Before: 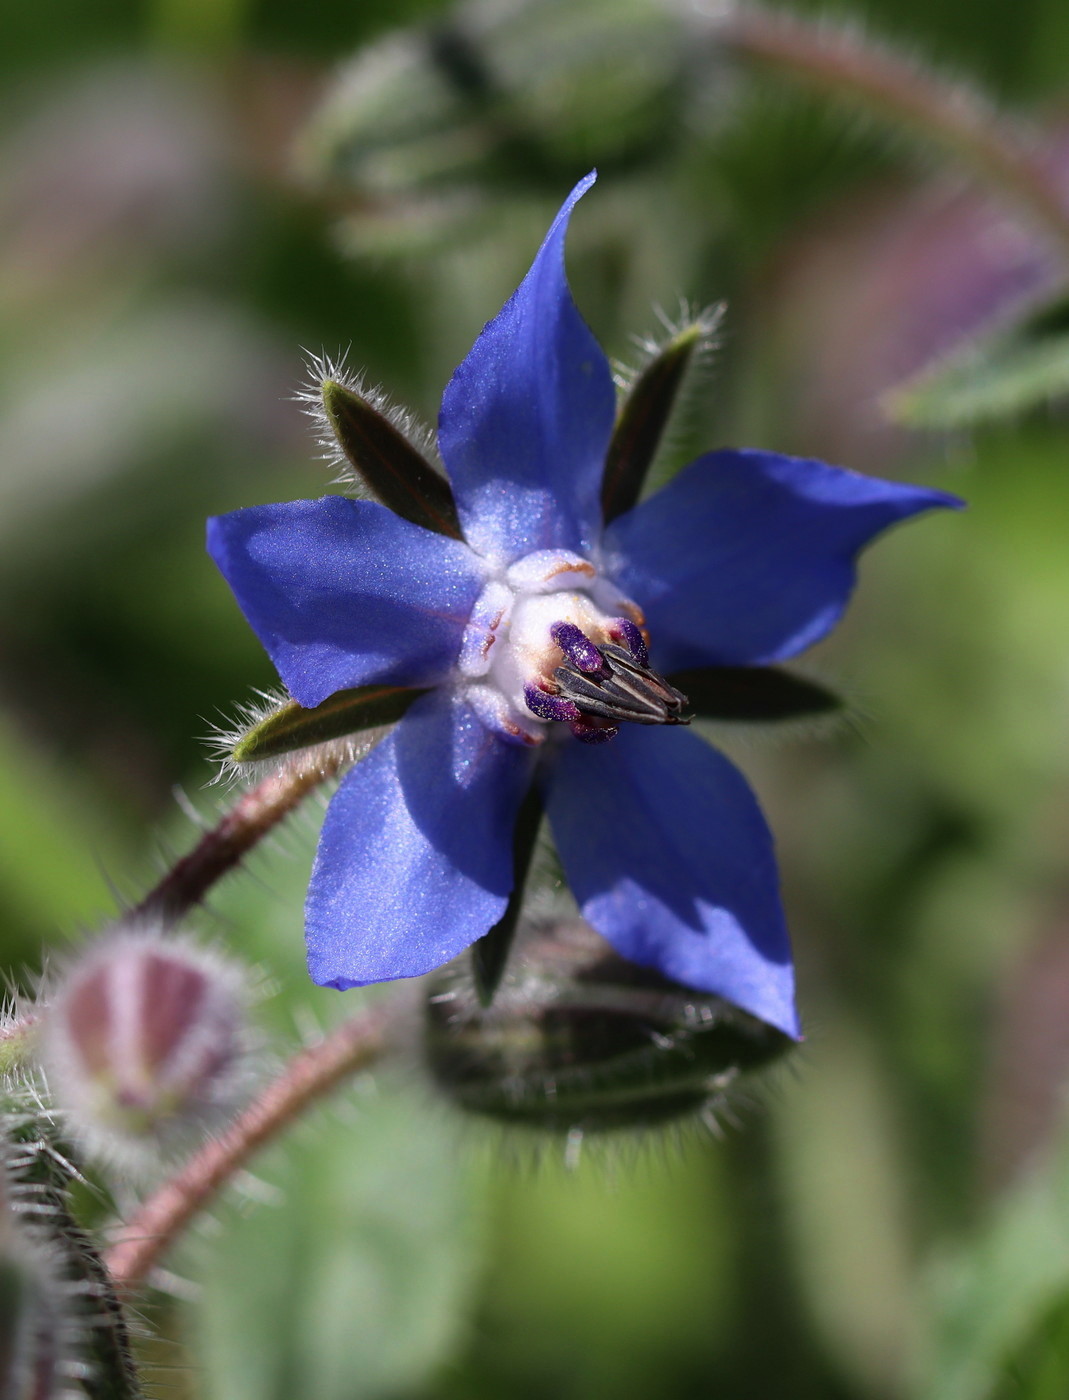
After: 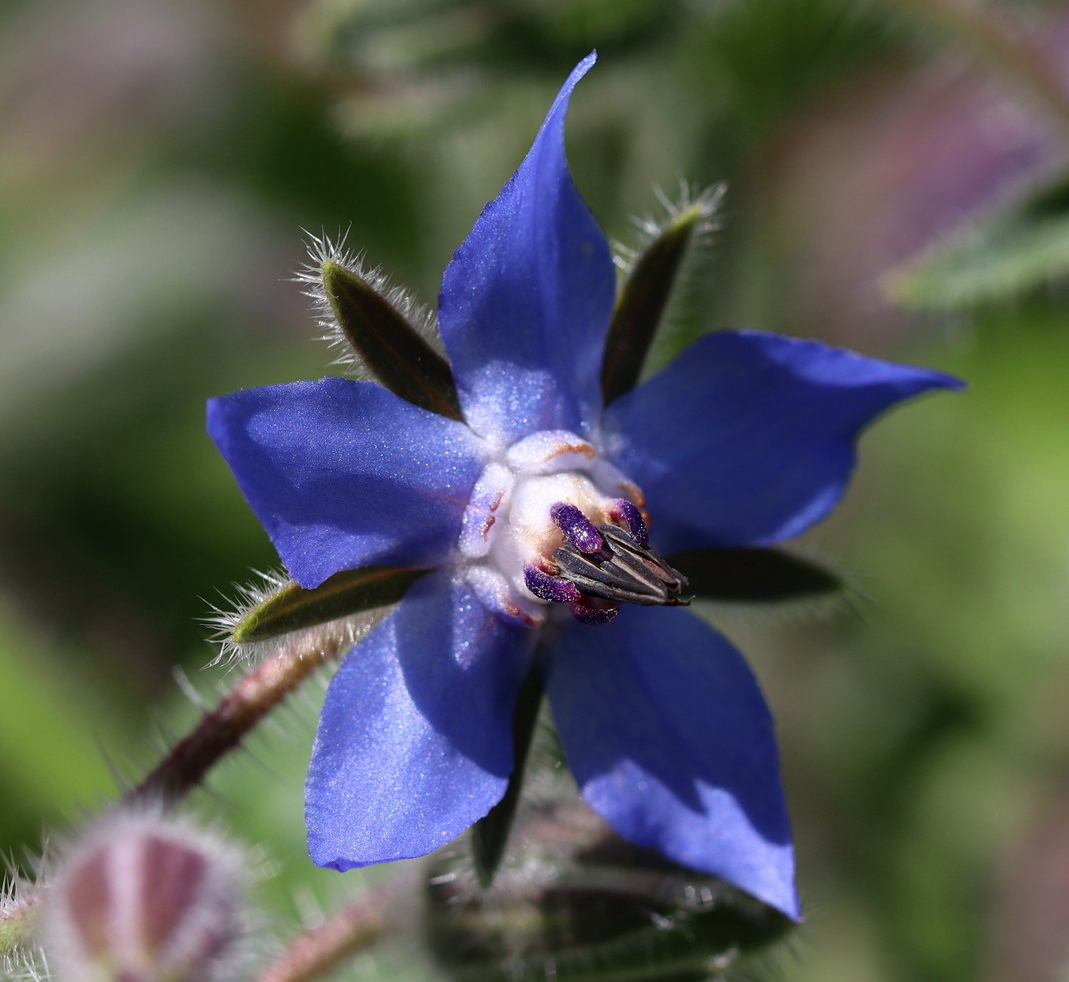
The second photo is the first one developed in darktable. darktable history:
crop and rotate: top 8.521%, bottom 21.326%
